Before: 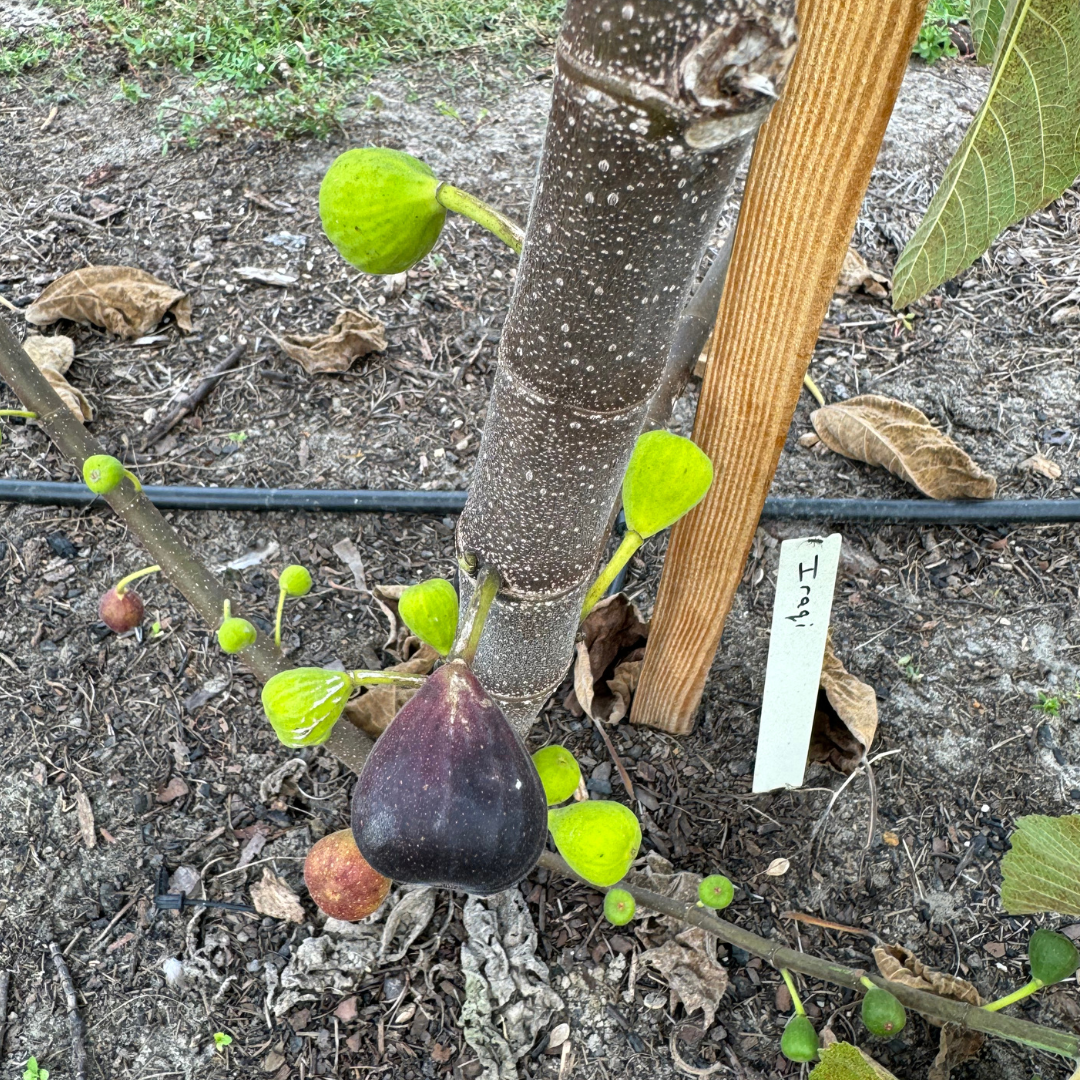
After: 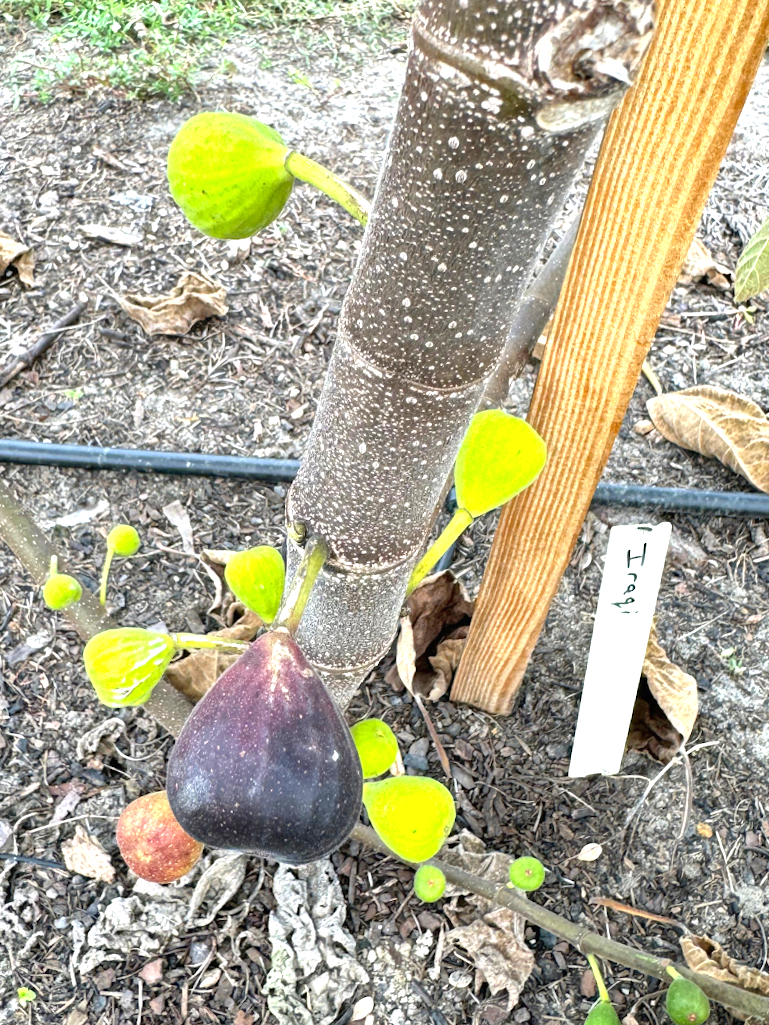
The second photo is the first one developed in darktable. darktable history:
levels: levels [0, 0.478, 1]
crop and rotate: angle -3.07°, left 13.98%, top 0.04%, right 11.012%, bottom 0.09%
exposure: black level correction 0, exposure 0.831 EV, compensate highlight preservation false
